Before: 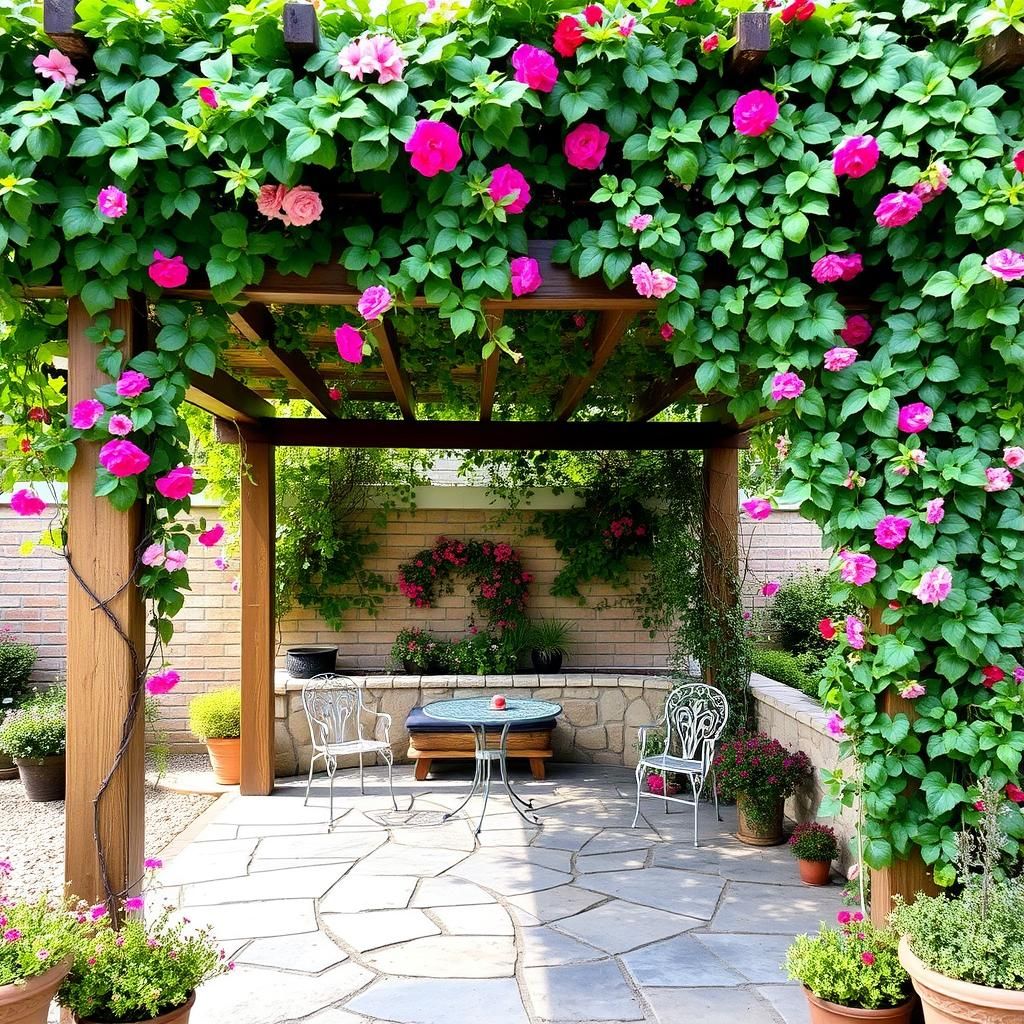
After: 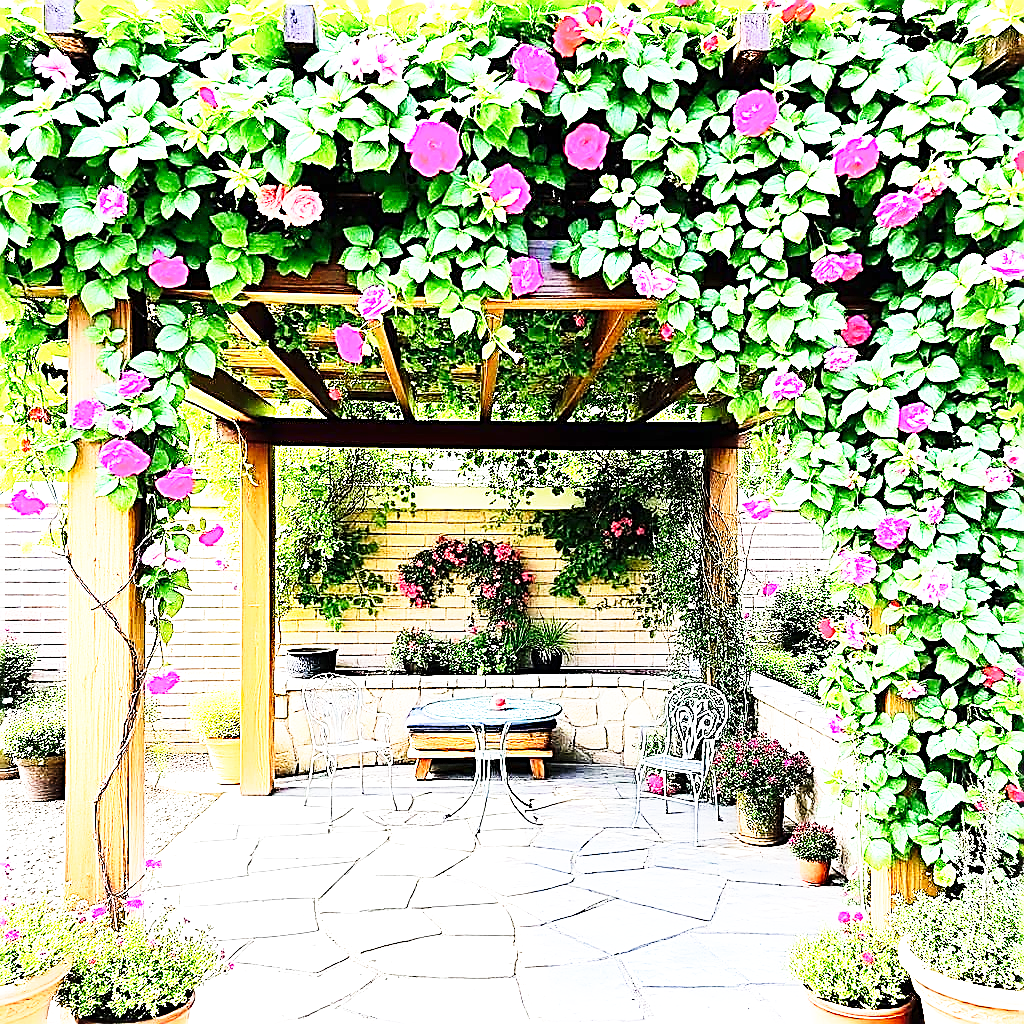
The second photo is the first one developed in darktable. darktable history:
exposure: black level correction 0, exposure 0.696 EV, compensate highlight preservation false
base curve: curves: ch0 [(0, 0) (0.026, 0.03) (0.109, 0.232) (0.351, 0.748) (0.669, 0.968) (1, 1)], preserve colors none
sharpen: amount 1.995
tone equalizer: -7 EV 0.156 EV, -6 EV 0.63 EV, -5 EV 1.17 EV, -4 EV 1.32 EV, -3 EV 1.17 EV, -2 EV 0.6 EV, -1 EV 0.159 EV, edges refinement/feathering 500, mask exposure compensation -1.57 EV, preserve details no
